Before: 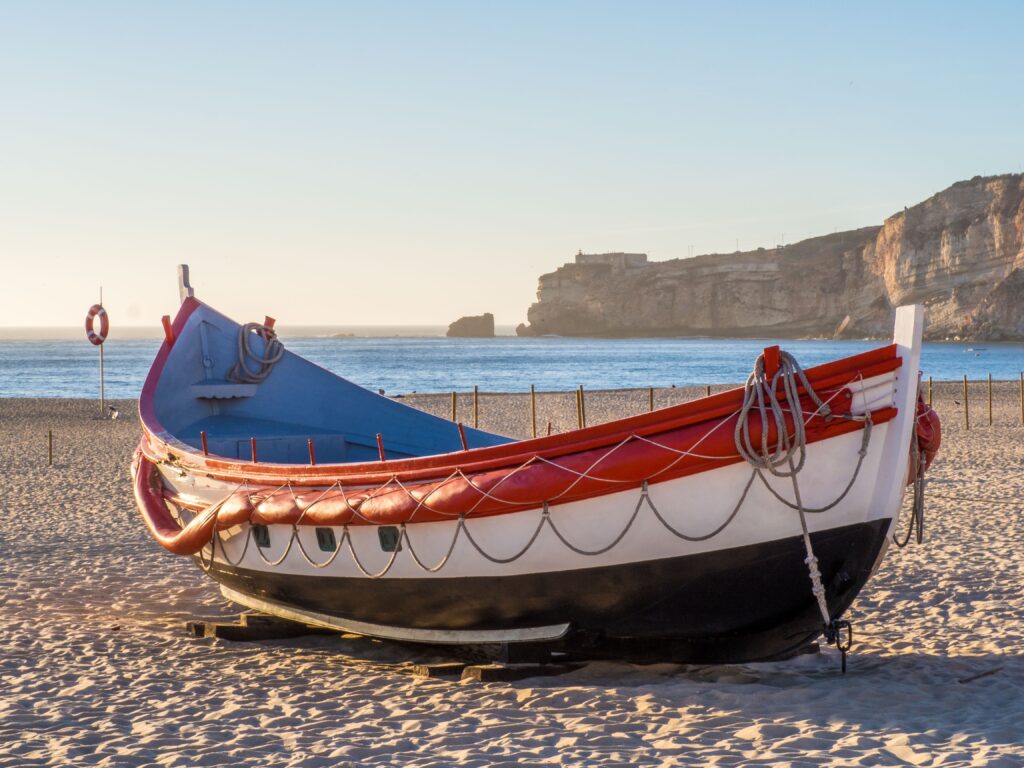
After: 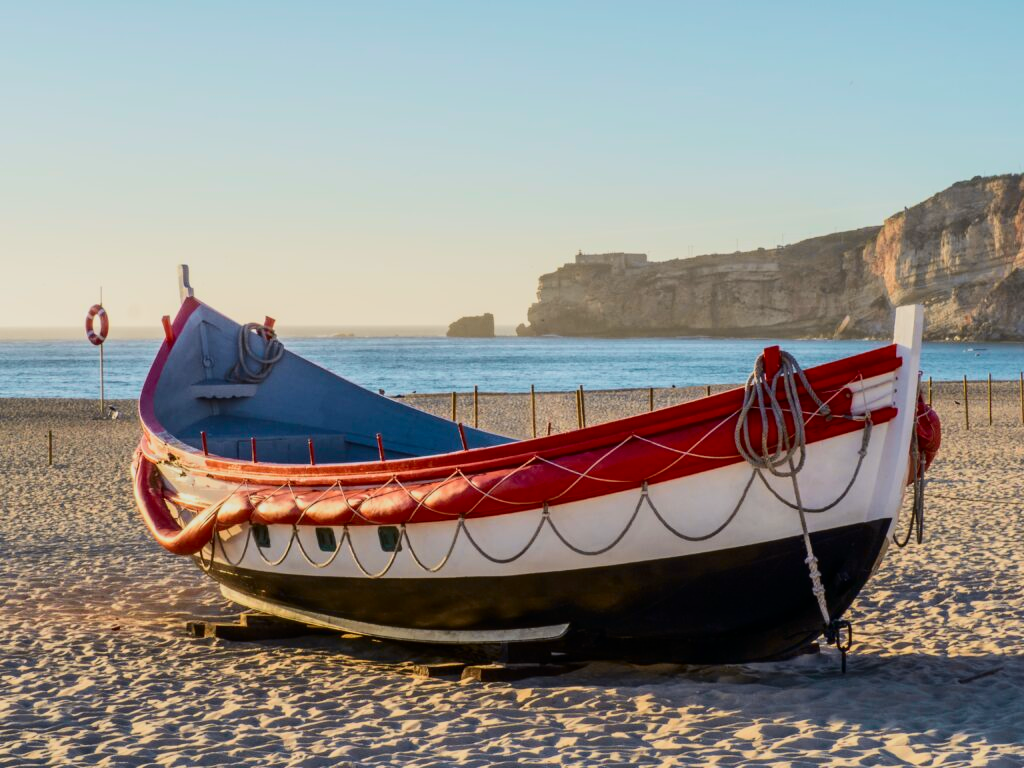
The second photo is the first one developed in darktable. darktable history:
tone curve: curves: ch0 [(0, 0) (0.042, 0.023) (0.157, 0.114) (0.302, 0.308) (0.44, 0.507) (0.607, 0.705) (0.824, 0.882) (1, 0.965)]; ch1 [(0, 0) (0.339, 0.334) (0.445, 0.419) (0.476, 0.454) (0.503, 0.501) (0.517, 0.513) (0.551, 0.567) (0.622, 0.662) (0.706, 0.741) (1, 1)]; ch2 [(0, 0) (0.327, 0.318) (0.417, 0.426) (0.46, 0.453) (0.502, 0.5) (0.514, 0.524) (0.547, 0.572) (0.615, 0.656) (0.717, 0.778) (1, 1)], color space Lab, independent channels, preserve colors none
exposure: exposure -0.582 EV, compensate highlight preservation false
